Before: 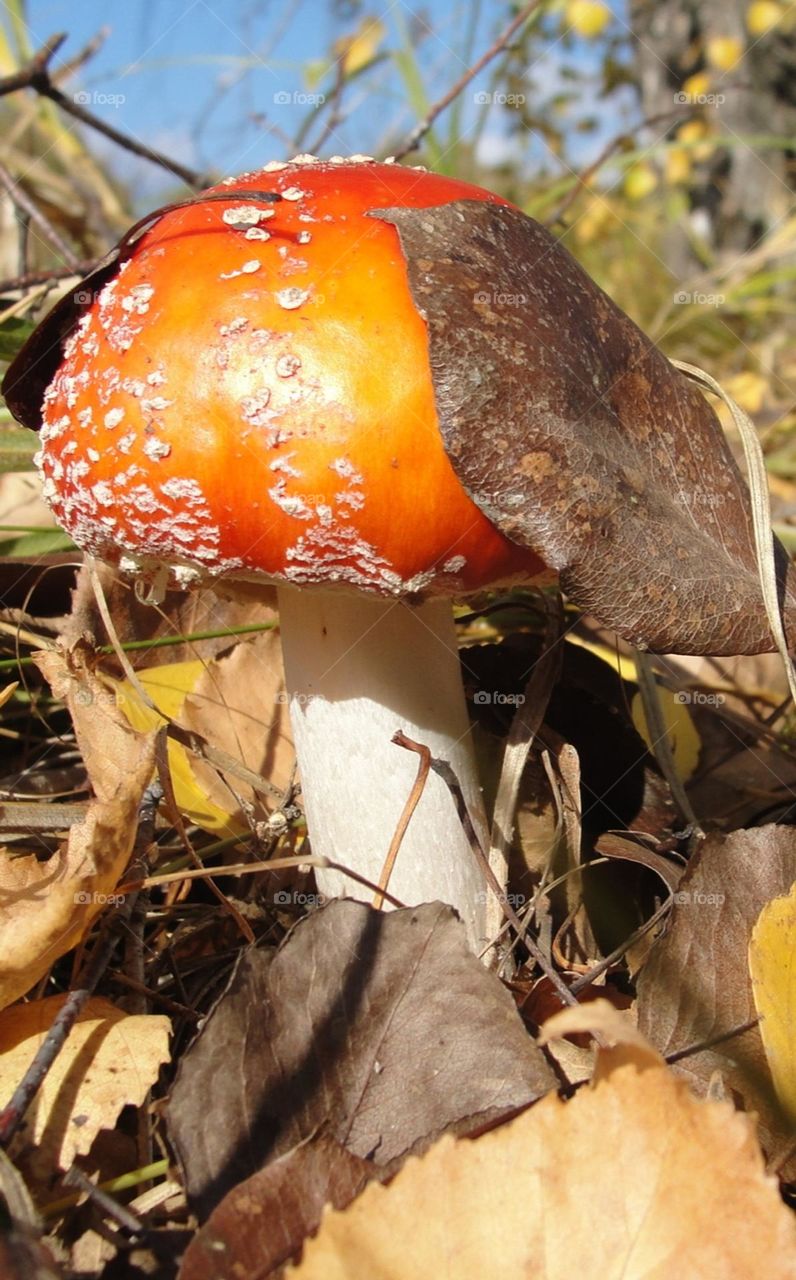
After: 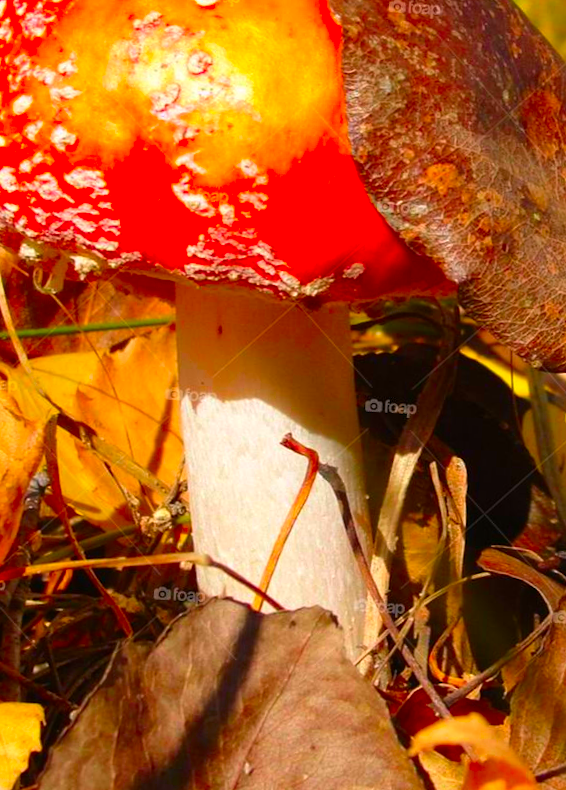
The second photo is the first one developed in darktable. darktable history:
color correction: highlights a* 1.59, highlights b* -1.7, saturation 2.48
crop and rotate: angle -3.37°, left 9.79%, top 20.73%, right 12.42%, bottom 11.82%
